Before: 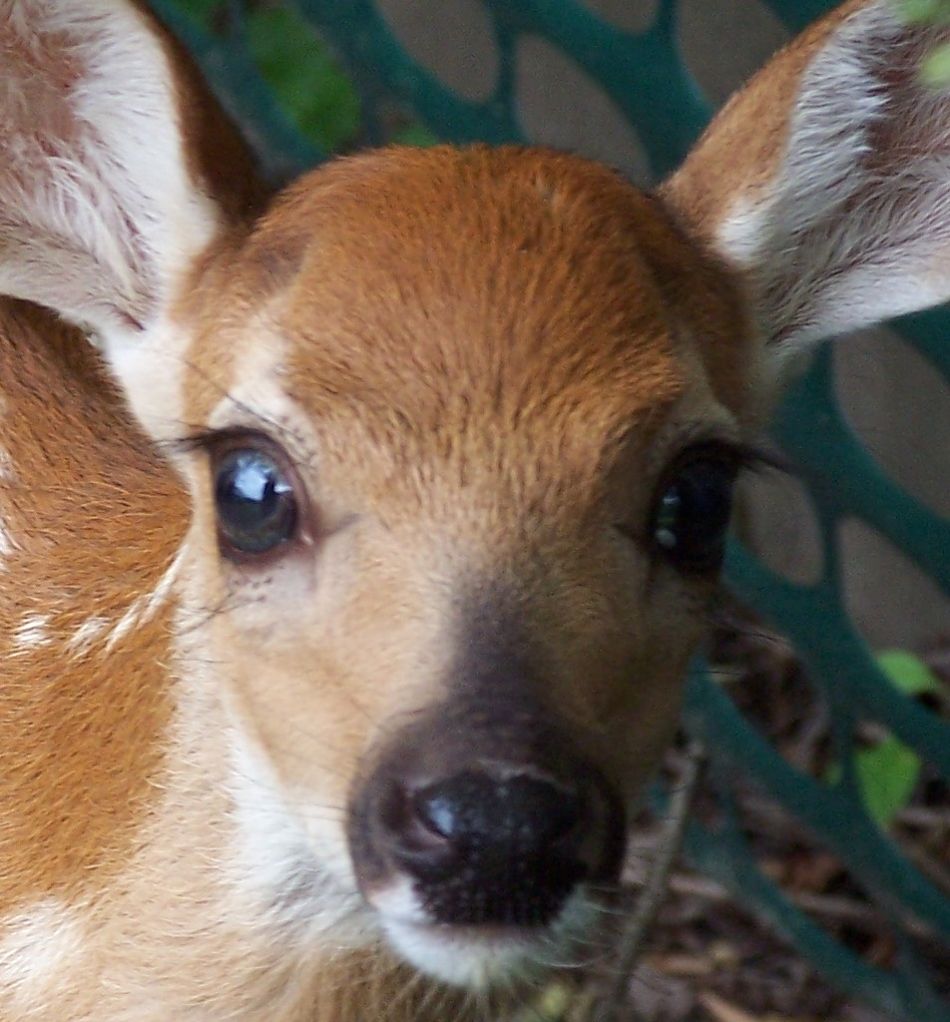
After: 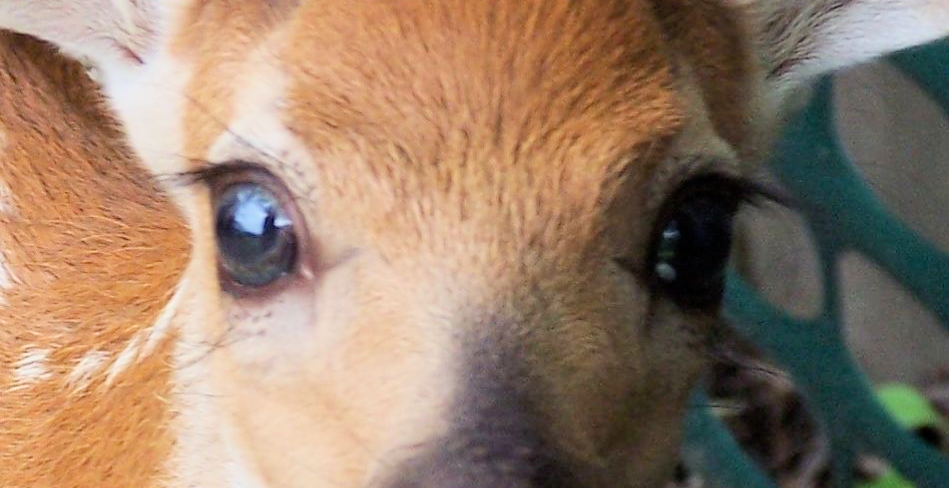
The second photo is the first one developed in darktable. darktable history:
exposure: black level correction 0, exposure 1 EV, compensate highlight preservation false
crop and rotate: top 26.09%, bottom 26.066%
filmic rgb: black relative exposure -7.65 EV, white relative exposure 4.56 EV, hardness 3.61, color science v6 (2022)
